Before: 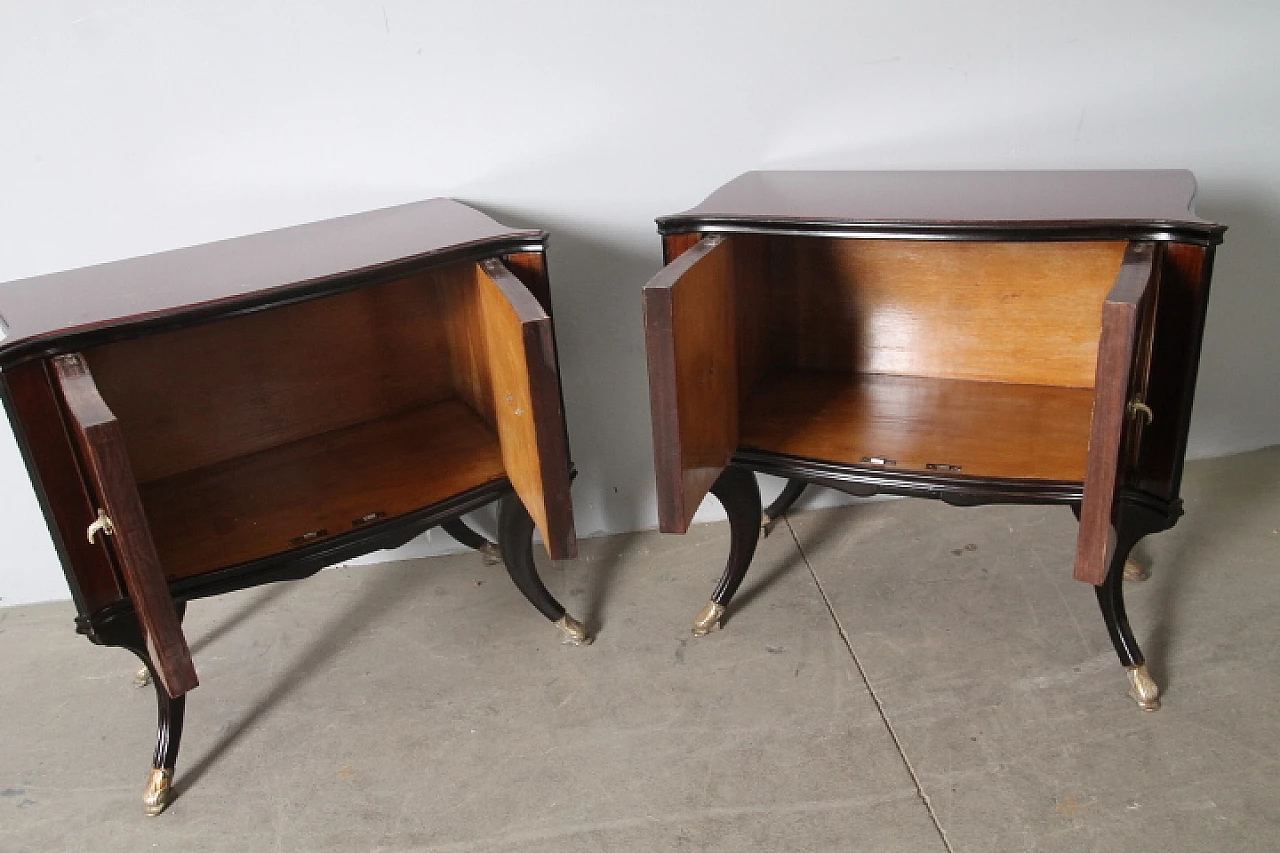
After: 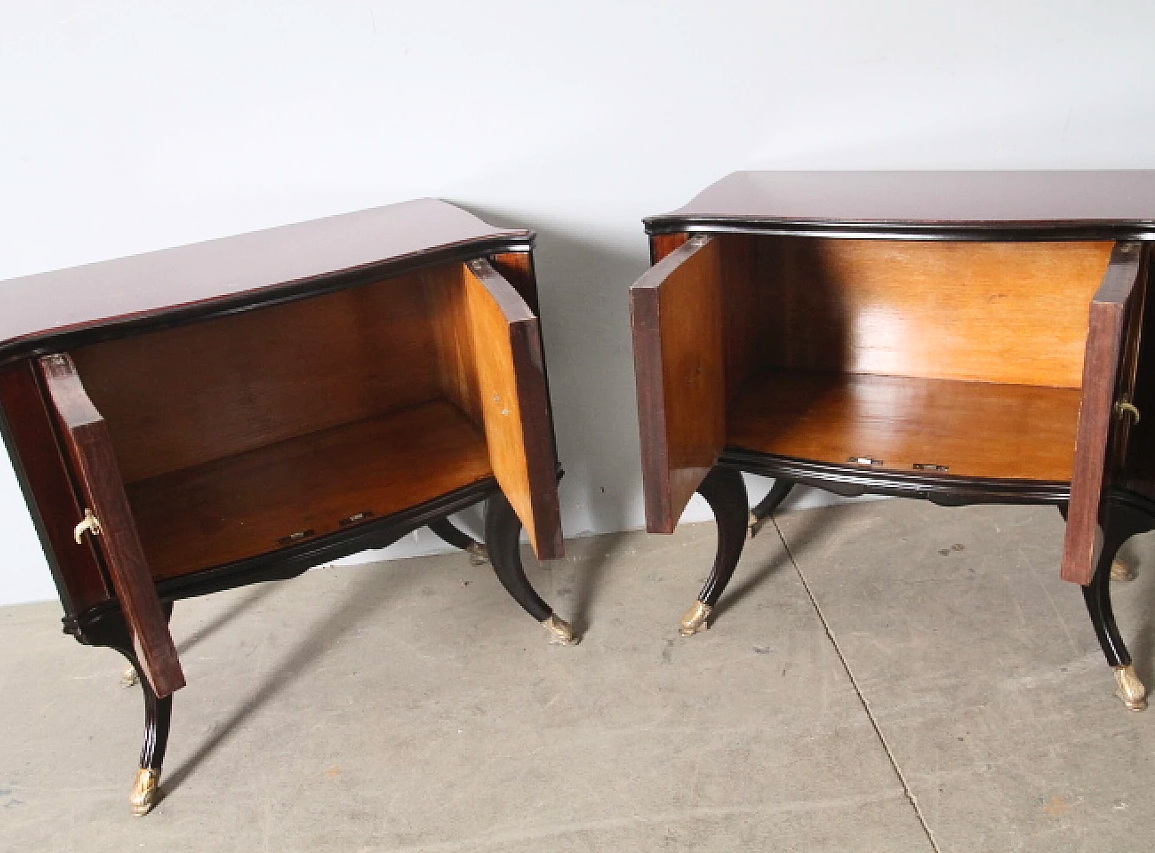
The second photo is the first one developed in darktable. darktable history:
crop and rotate: left 1.032%, right 8.73%
contrast brightness saturation: contrast 0.199, brightness 0.158, saturation 0.215
